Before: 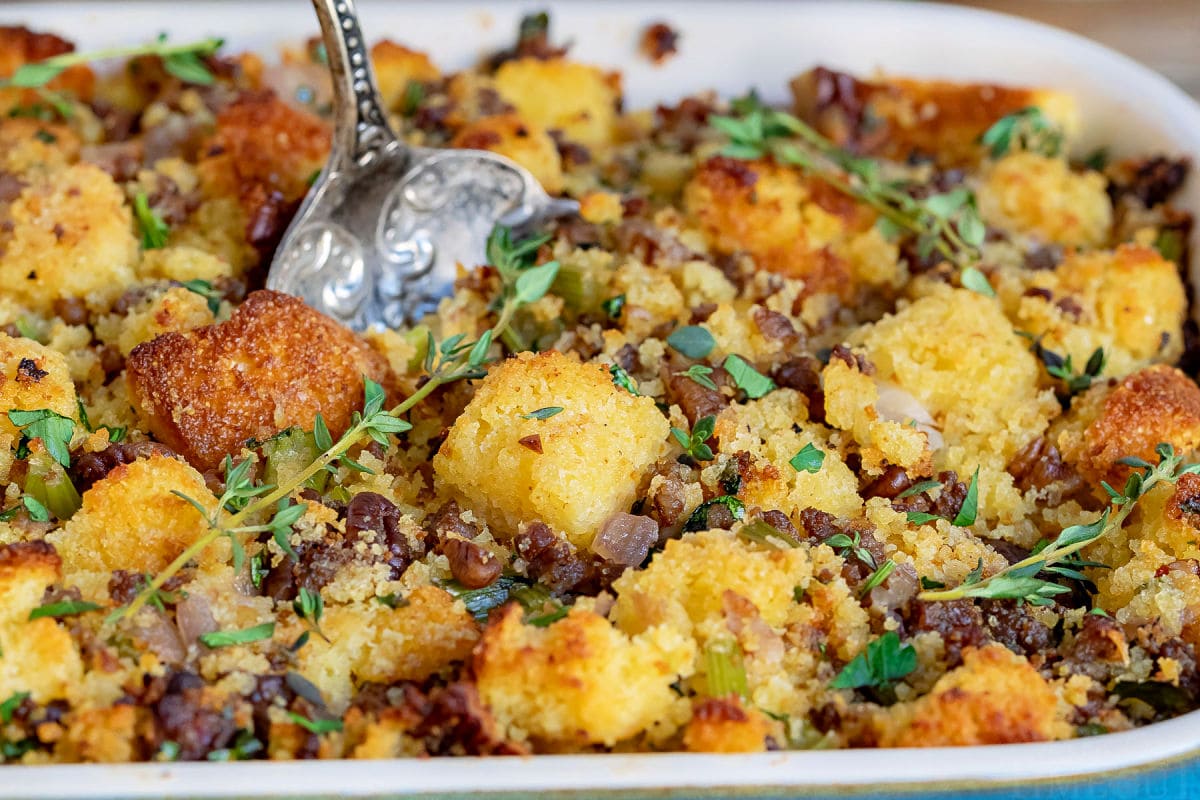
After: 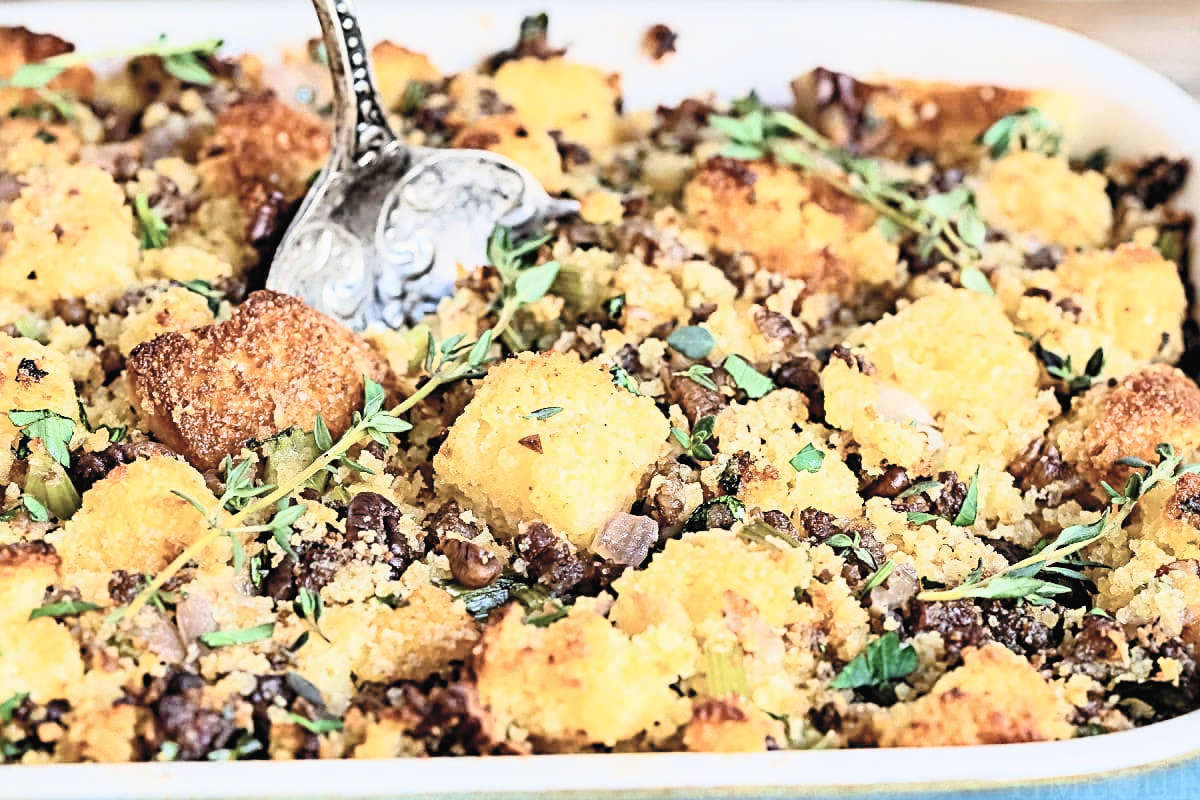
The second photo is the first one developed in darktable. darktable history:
sharpen: radius 4.883
filmic rgb: black relative exposure -7.65 EV, white relative exposure 4.56 EV, hardness 3.61, contrast 1.106
contrast brightness saturation: contrast 0.43, brightness 0.56, saturation -0.19
